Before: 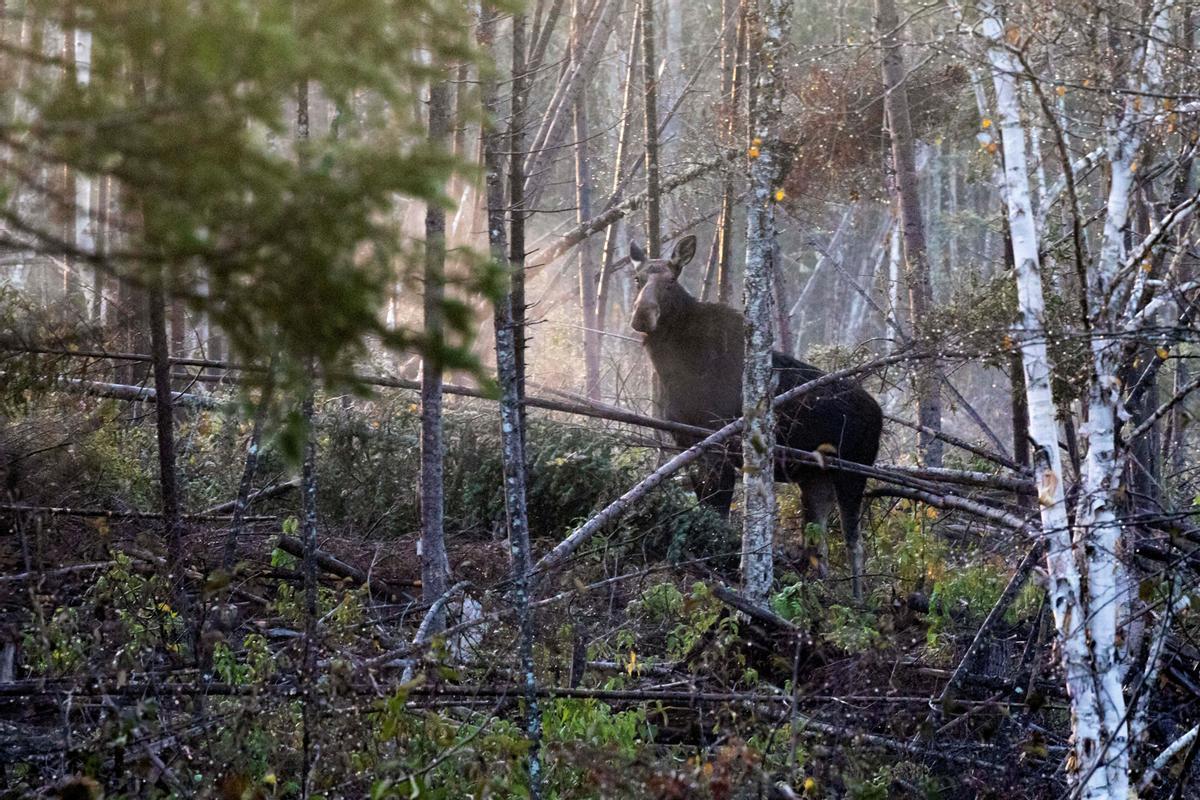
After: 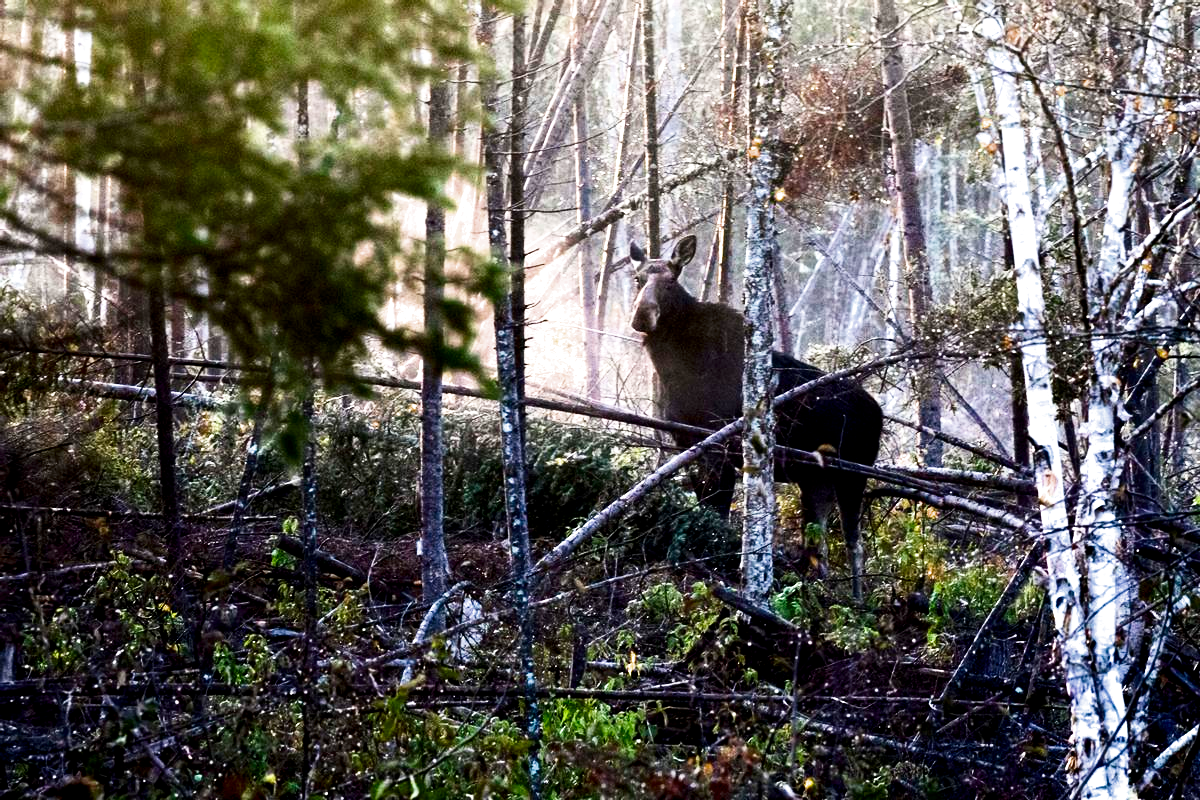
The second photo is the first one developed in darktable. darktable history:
filmic rgb: black relative exposure -3.92 EV, white relative exposure 3.14 EV, hardness 2.87
exposure: black level correction 0, exposure 1.55 EV, compensate exposure bias true, compensate highlight preservation false
contrast brightness saturation: contrast 0.09, brightness -0.59, saturation 0.17
